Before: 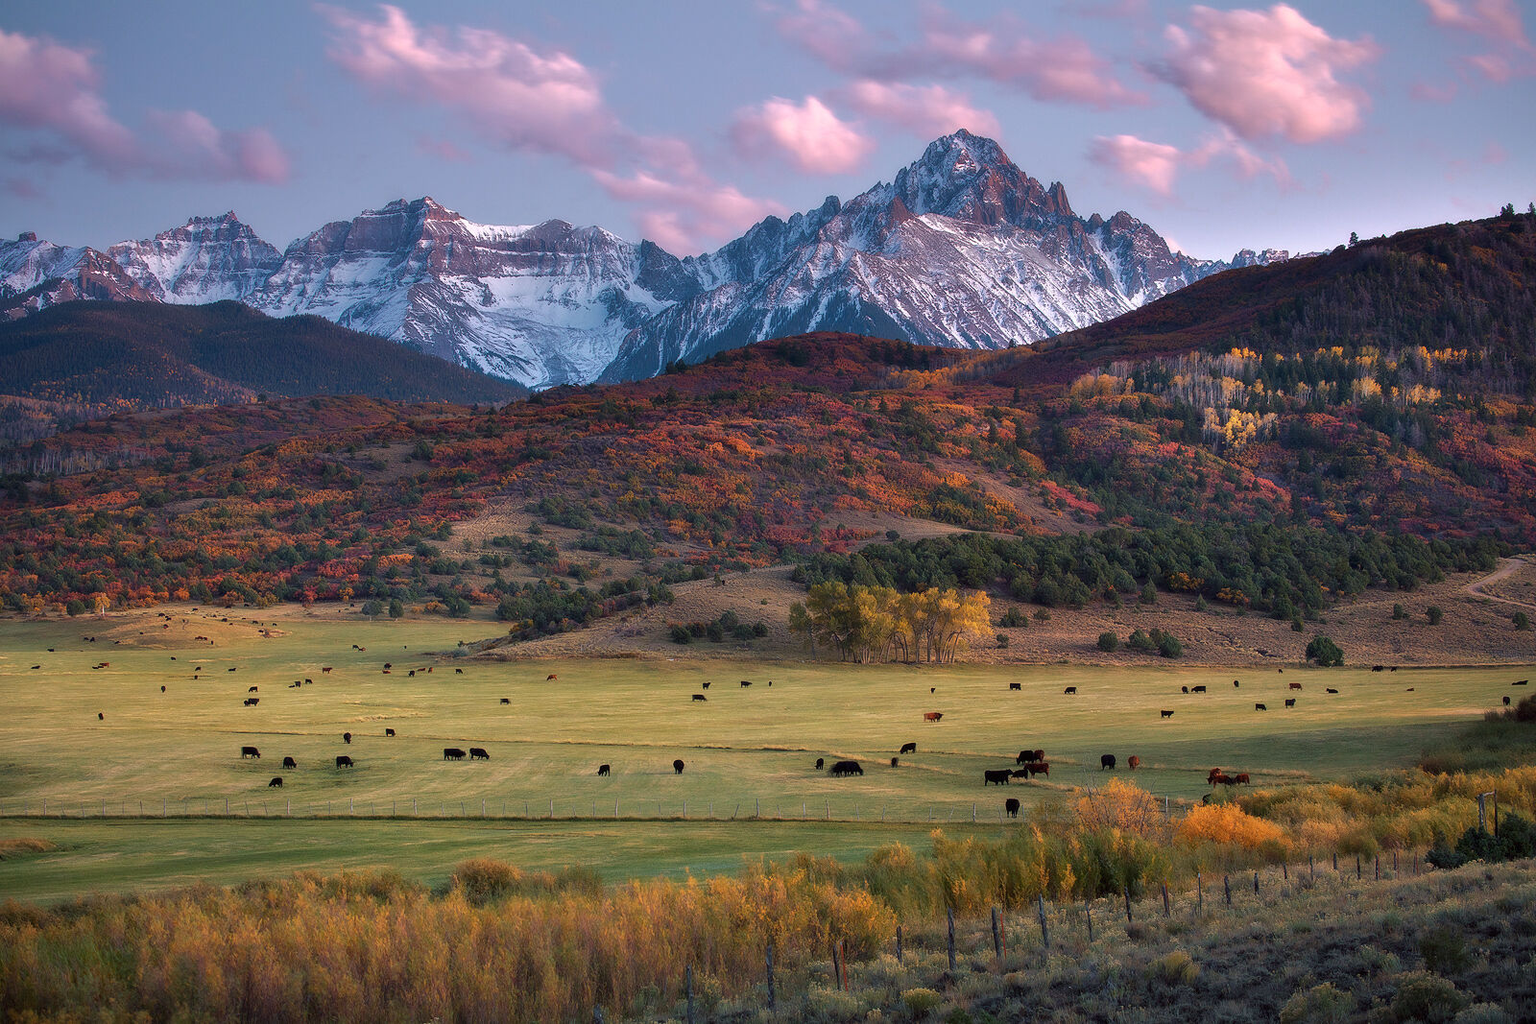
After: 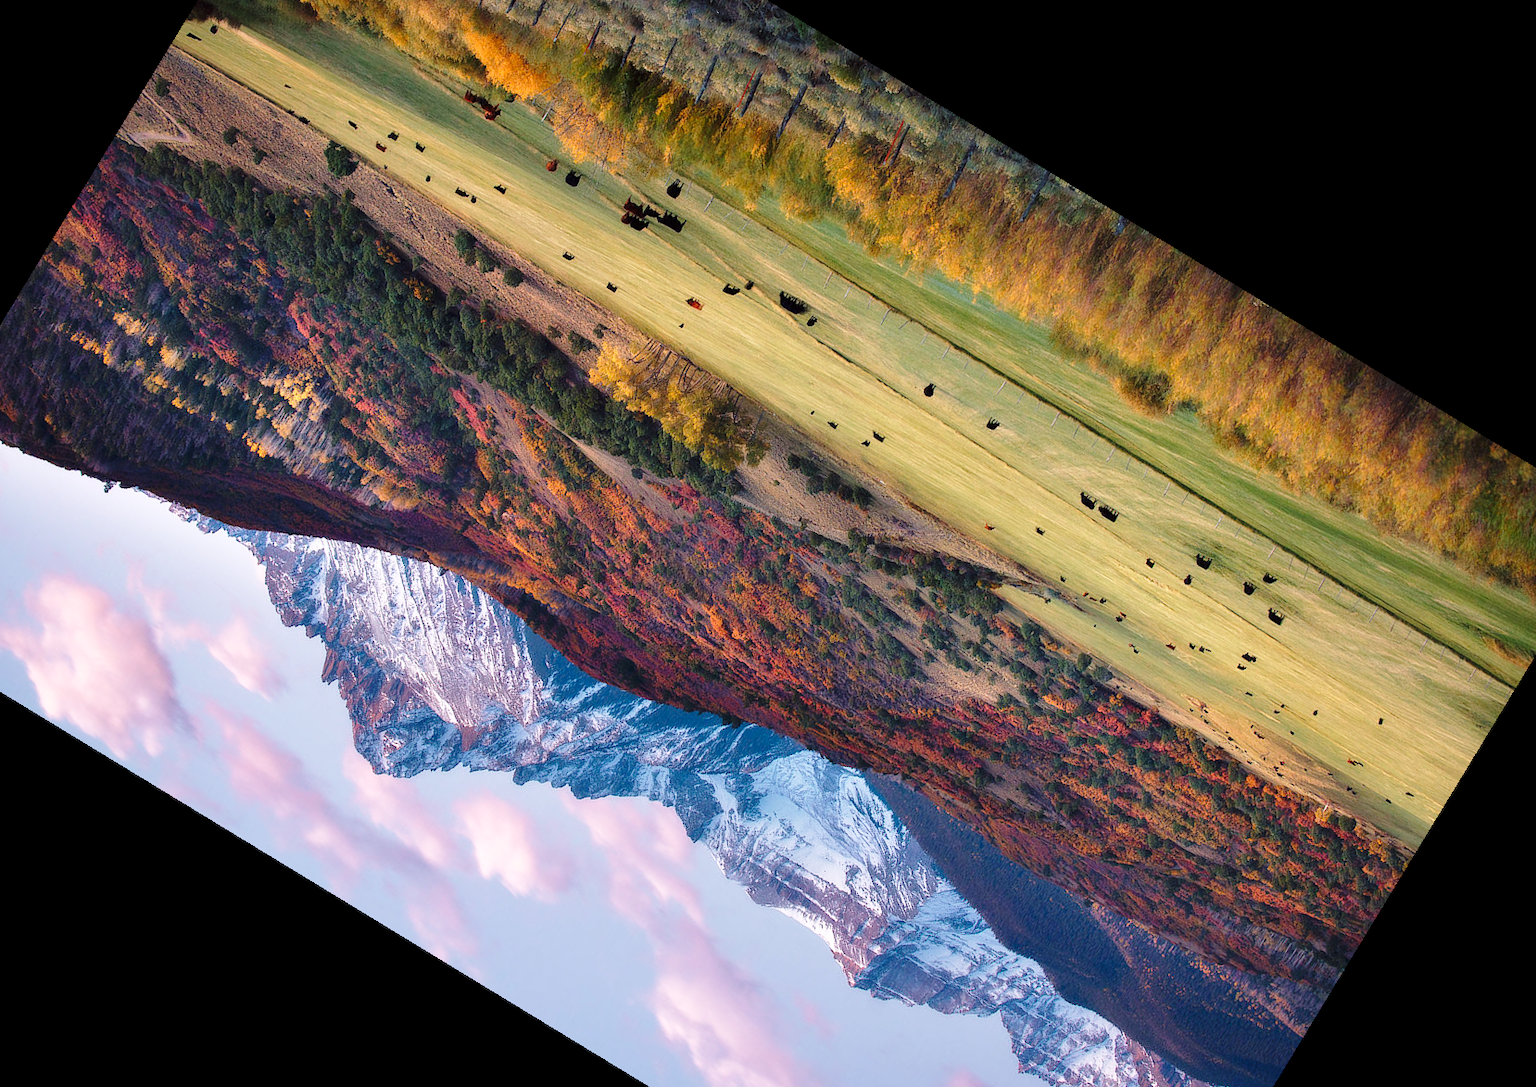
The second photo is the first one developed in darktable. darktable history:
base curve: curves: ch0 [(0, 0) (0.028, 0.03) (0.121, 0.232) (0.46, 0.748) (0.859, 0.968) (1, 1)], preserve colors none
crop and rotate: angle 148.68°, left 9.111%, top 15.603%, right 4.588%, bottom 17.041%
white balance: emerald 1
